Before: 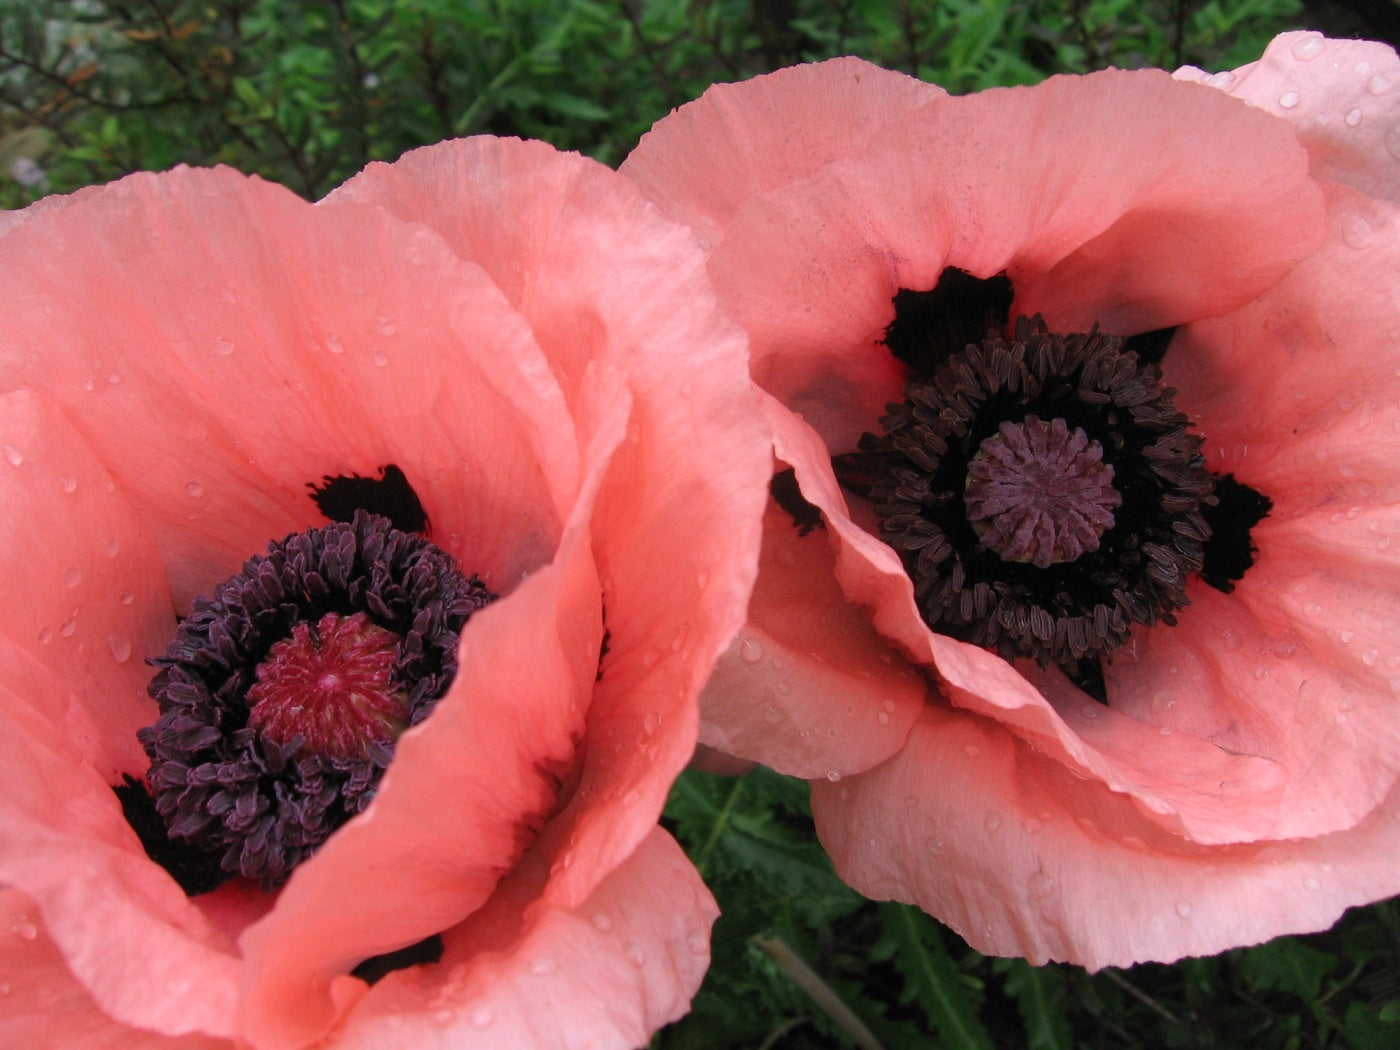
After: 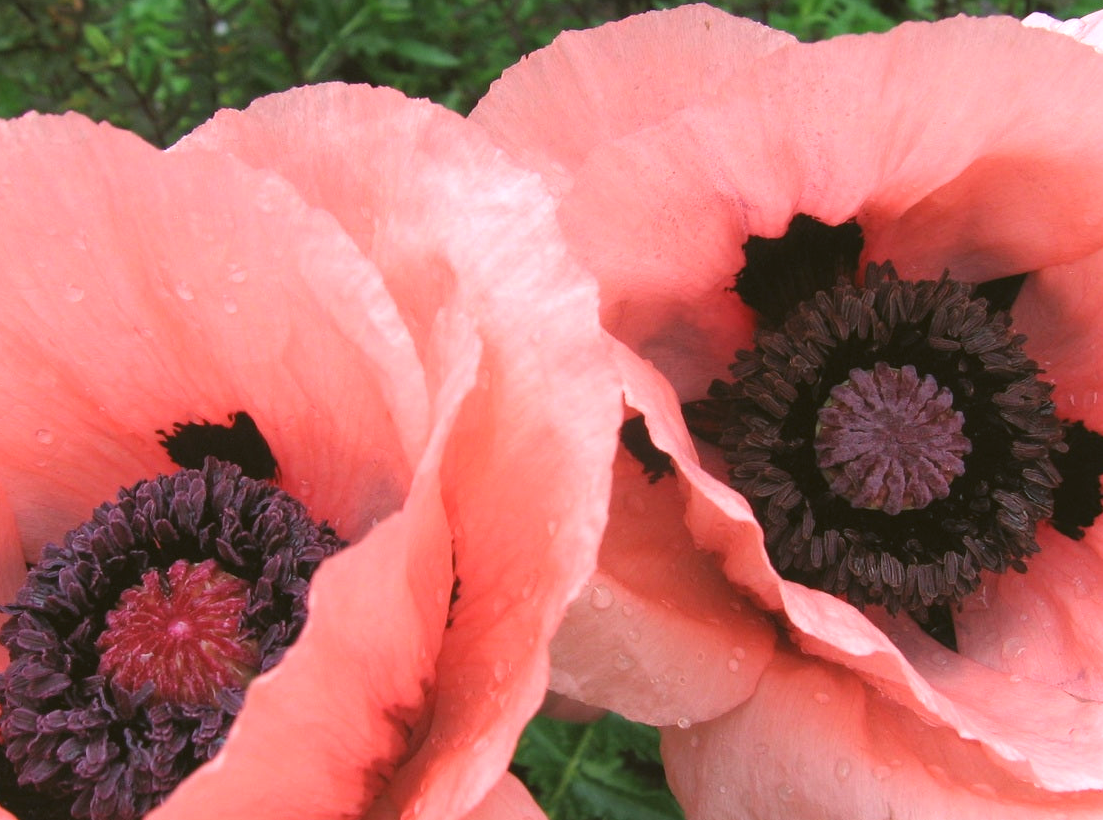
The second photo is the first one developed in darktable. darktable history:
crop and rotate: left 10.77%, top 5.1%, right 10.41%, bottom 16.76%
color balance: lift [1.004, 1.002, 1.002, 0.998], gamma [1, 1.007, 1.002, 0.993], gain [1, 0.977, 1.013, 1.023], contrast -3.64%
exposure: black level correction -0.002, exposure 0.708 EV, compensate exposure bias true, compensate highlight preservation false
